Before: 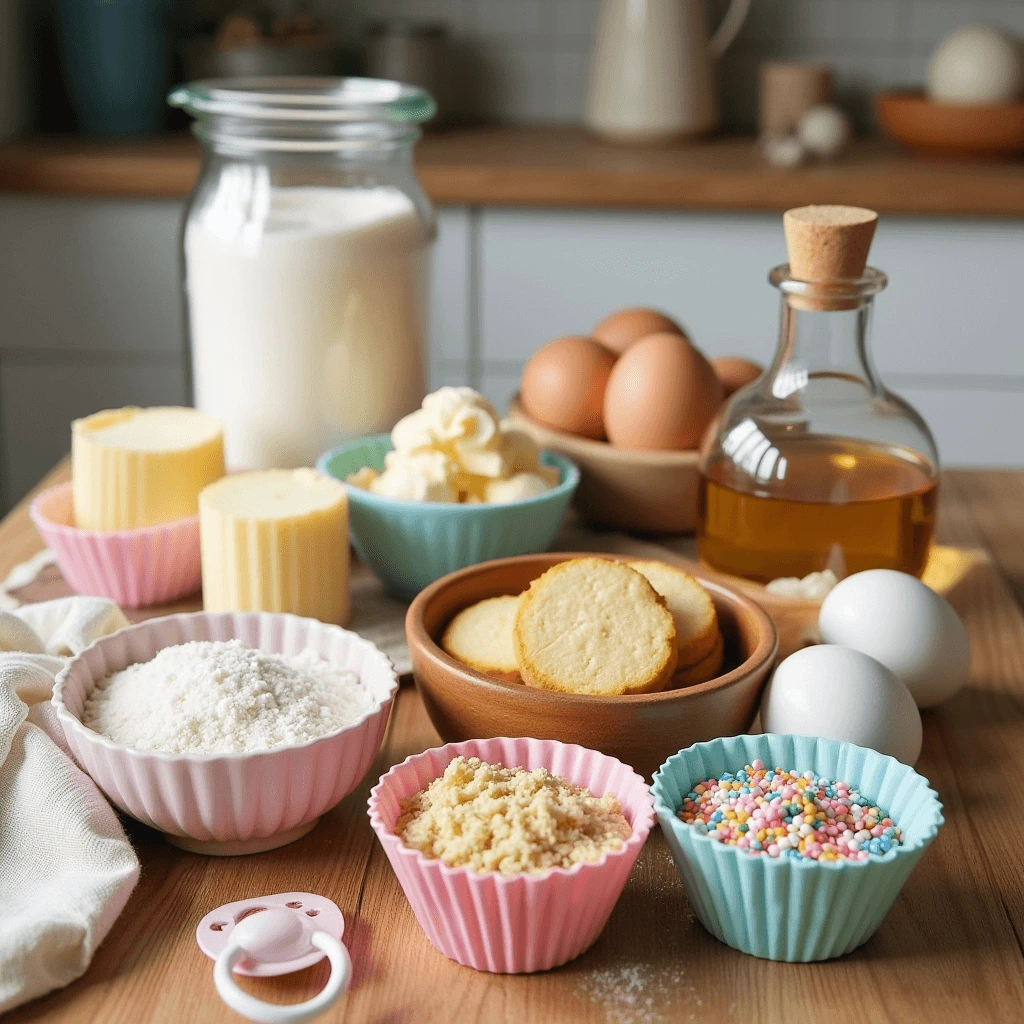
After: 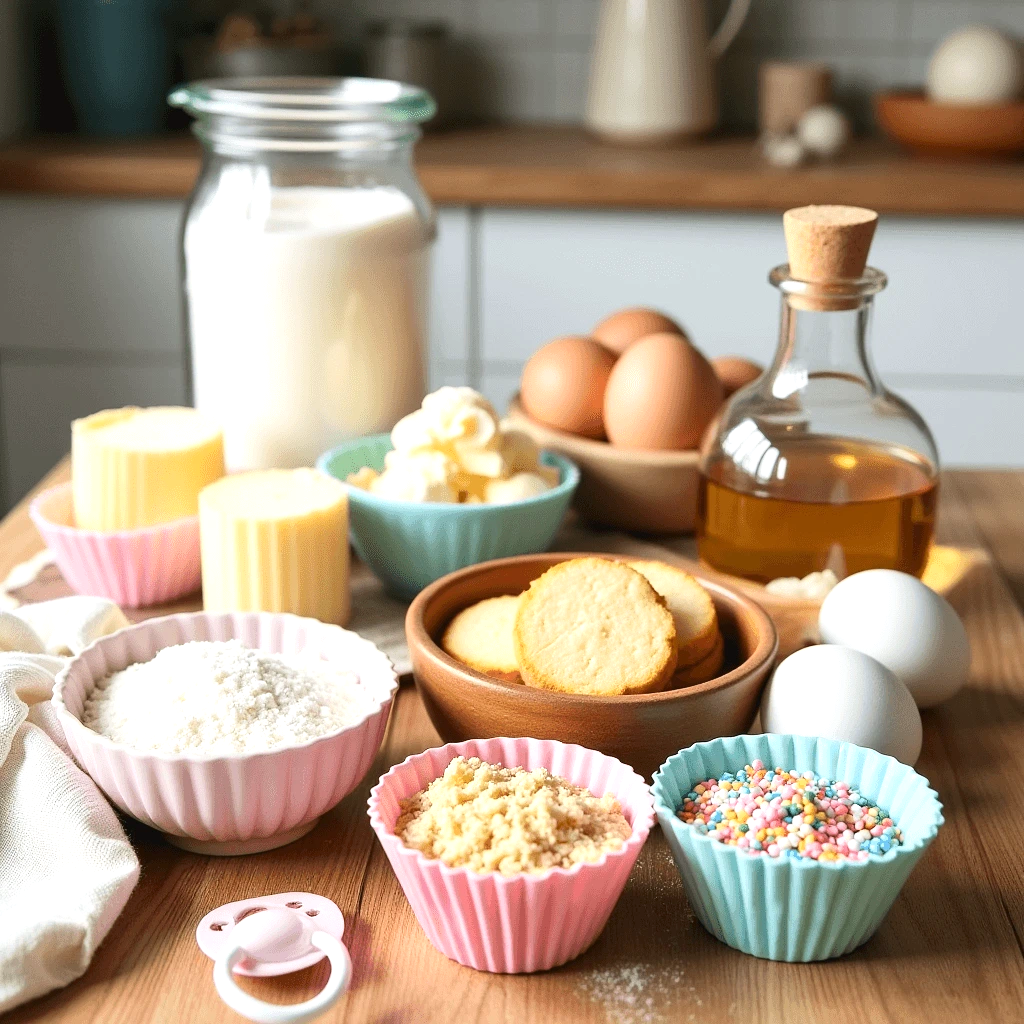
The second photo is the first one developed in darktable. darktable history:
exposure: black level correction 0, exposure 0.499 EV, compensate highlight preservation false
contrast brightness saturation: contrast 0.14
